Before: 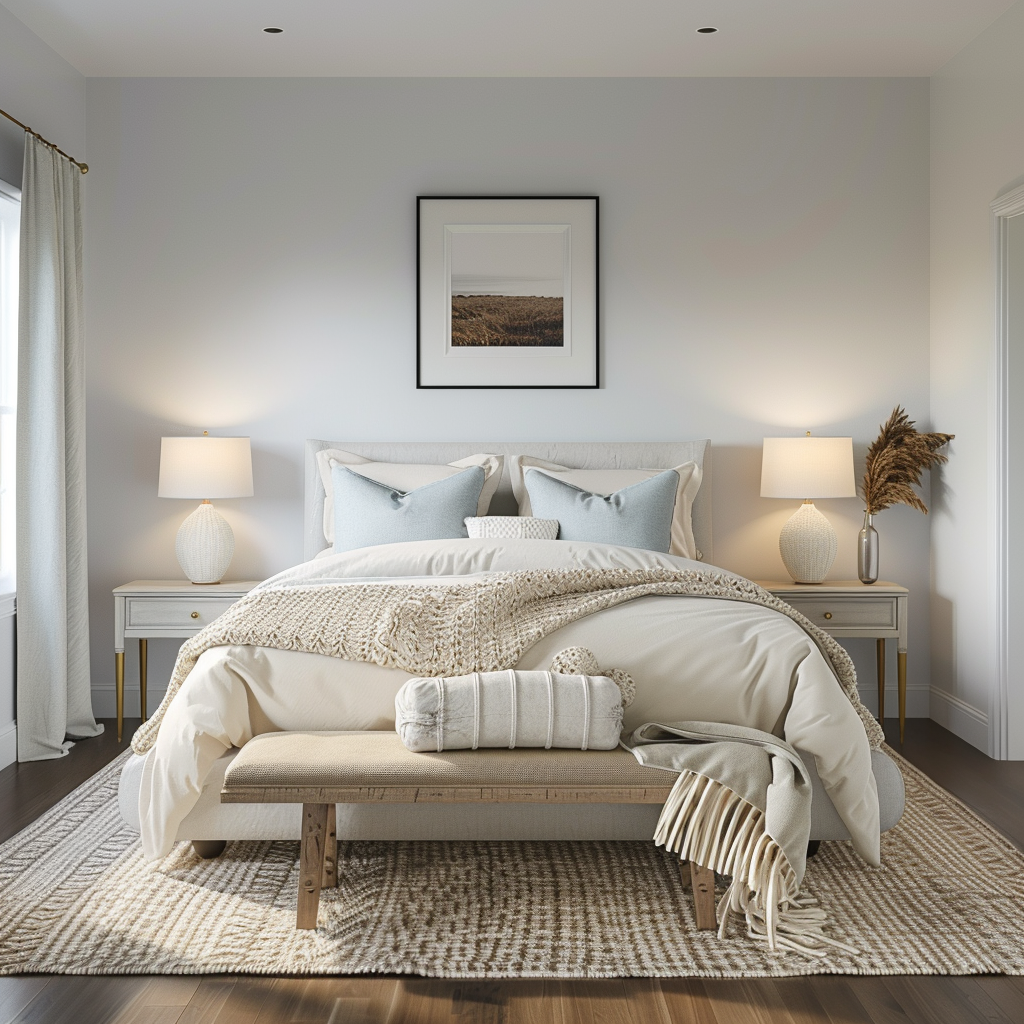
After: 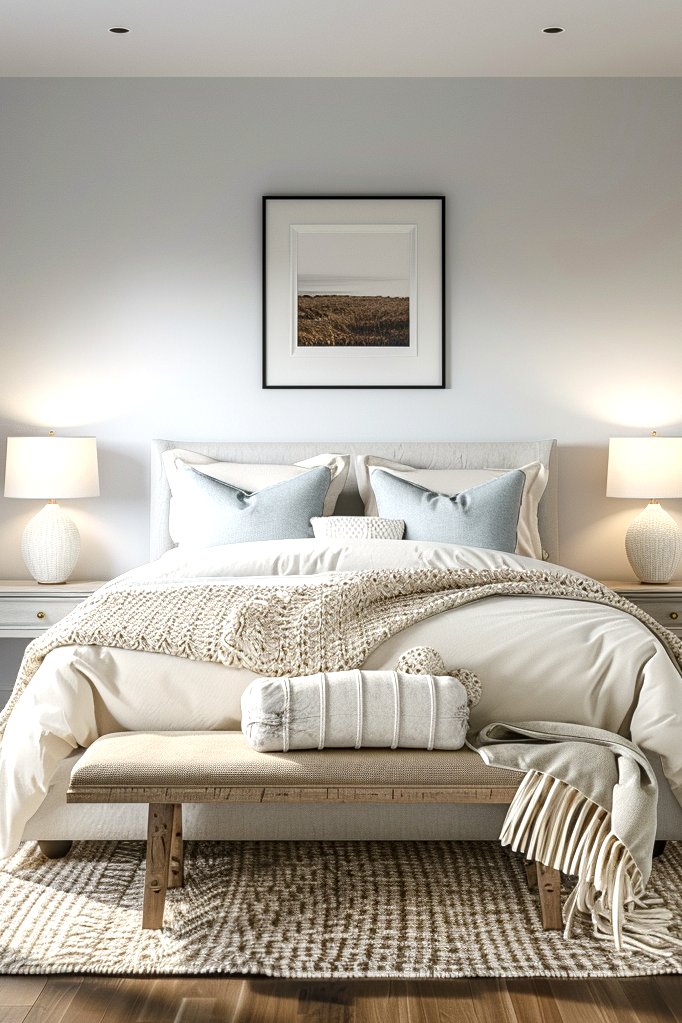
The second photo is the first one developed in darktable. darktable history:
local contrast: on, module defaults
levels: mode automatic
crop and rotate: left 15.055%, right 18.278%
color balance rgb: shadows lift › luminance -20%, power › hue 72.24°, highlights gain › luminance 15%, global offset › hue 171.6°, perceptual saturation grading › highlights -30%, perceptual saturation grading › shadows 20%, global vibrance 30%, contrast 10%
